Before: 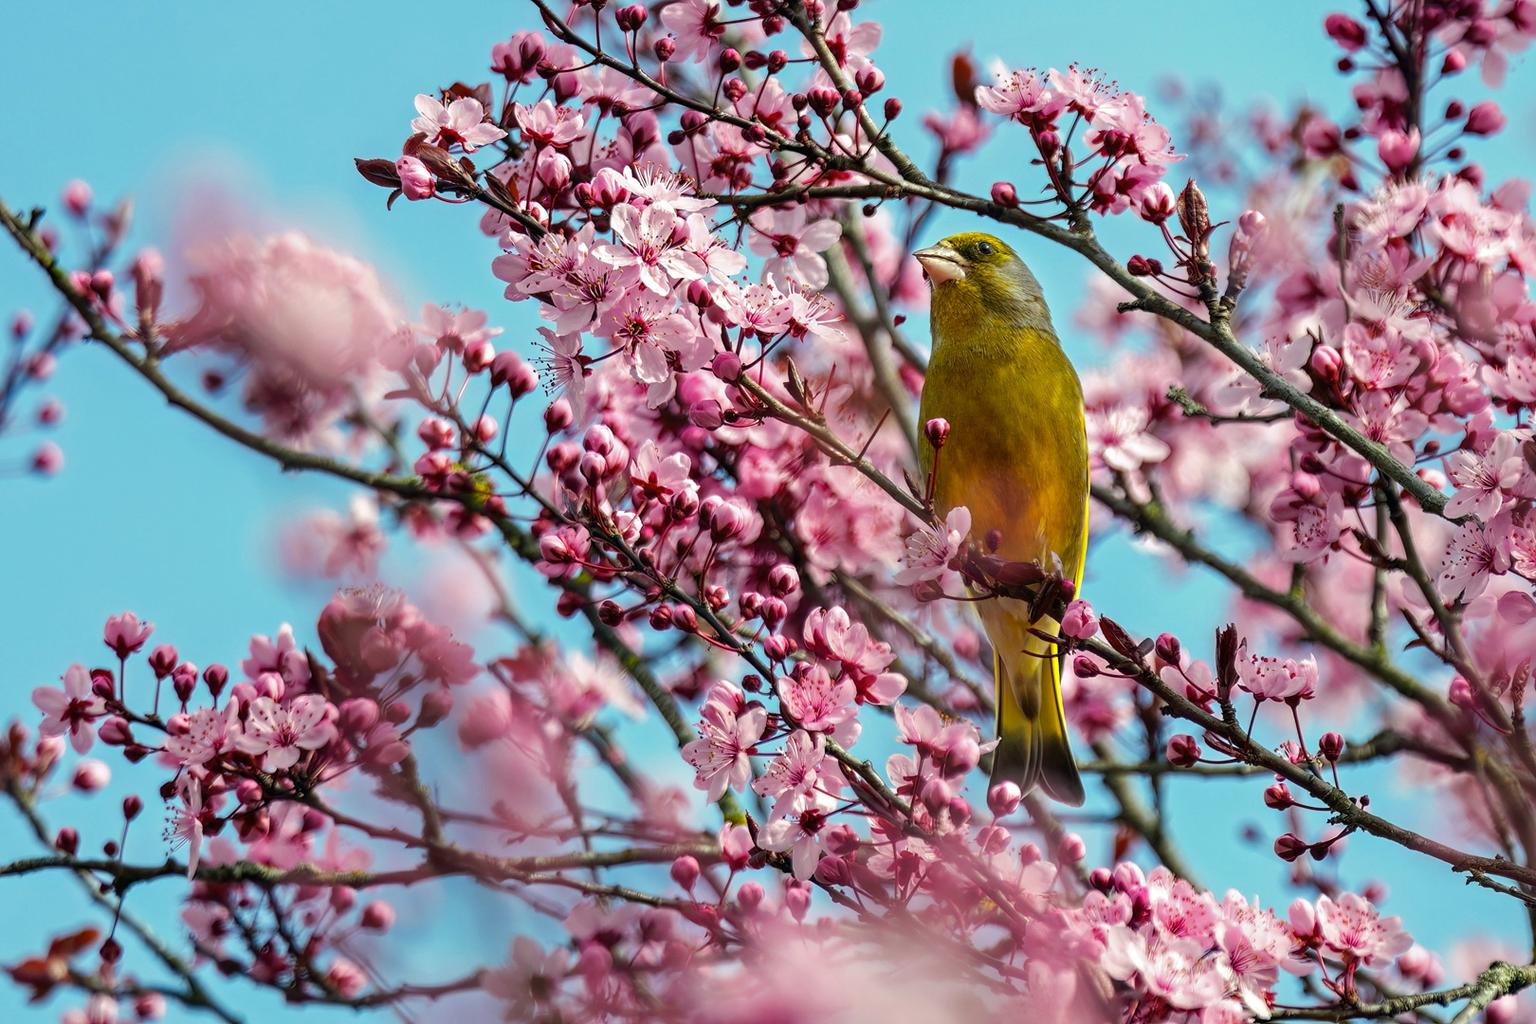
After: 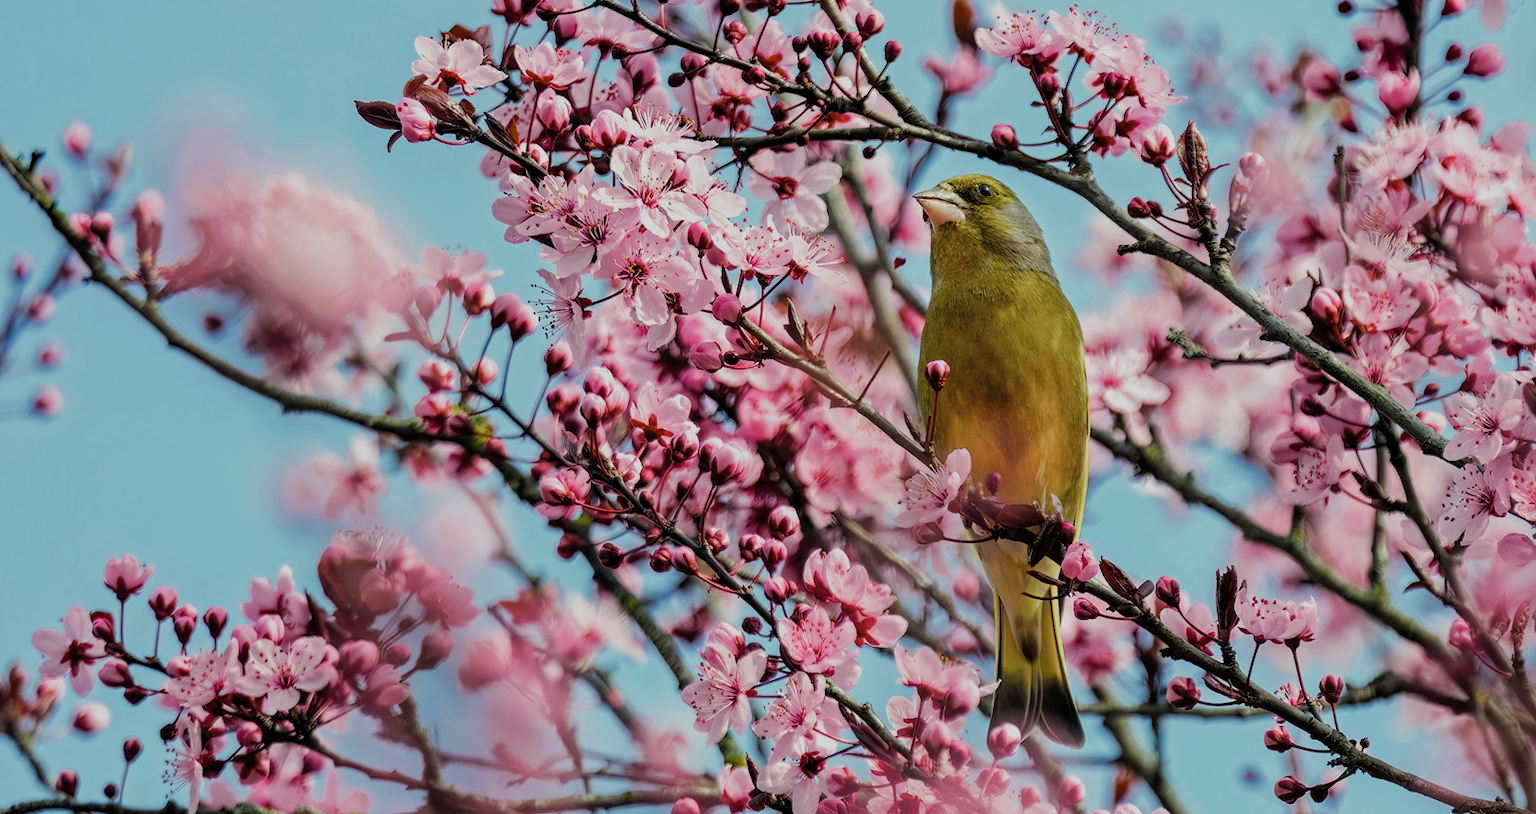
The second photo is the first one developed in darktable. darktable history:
color zones: curves: ch0 [(0, 0.558) (0.143, 0.548) (0.286, 0.447) (0.429, 0.259) (0.571, 0.5) (0.714, 0.5) (0.857, 0.593) (1, 0.558)]; ch1 [(0, 0.543) (0.01, 0.544) (0.12, 0.492) (0.248, 0.458) (0.5, 0.534) (0.748, 0.5) (0.99, 0.469) (1, 0.543)]; ch2 [(0, 0.507) (0.143, 0.522) (0.286, 0.505) (0.429, 0.5) (0.571, 0.5) (0.714, 0.5) (0.857, 0.5) (1, 0.507)]
crop and rotate: top 5.654%, bottom 14.757%
filmic rgb: black relative exposure -8.02 EV, white relative exposure 3.94 EV, hardness 4.22, add noise in highlights 0.001, preserve chrominance max RGB, color science v3 (2019), use custom middle-gray values true, contrast in highlights soft
